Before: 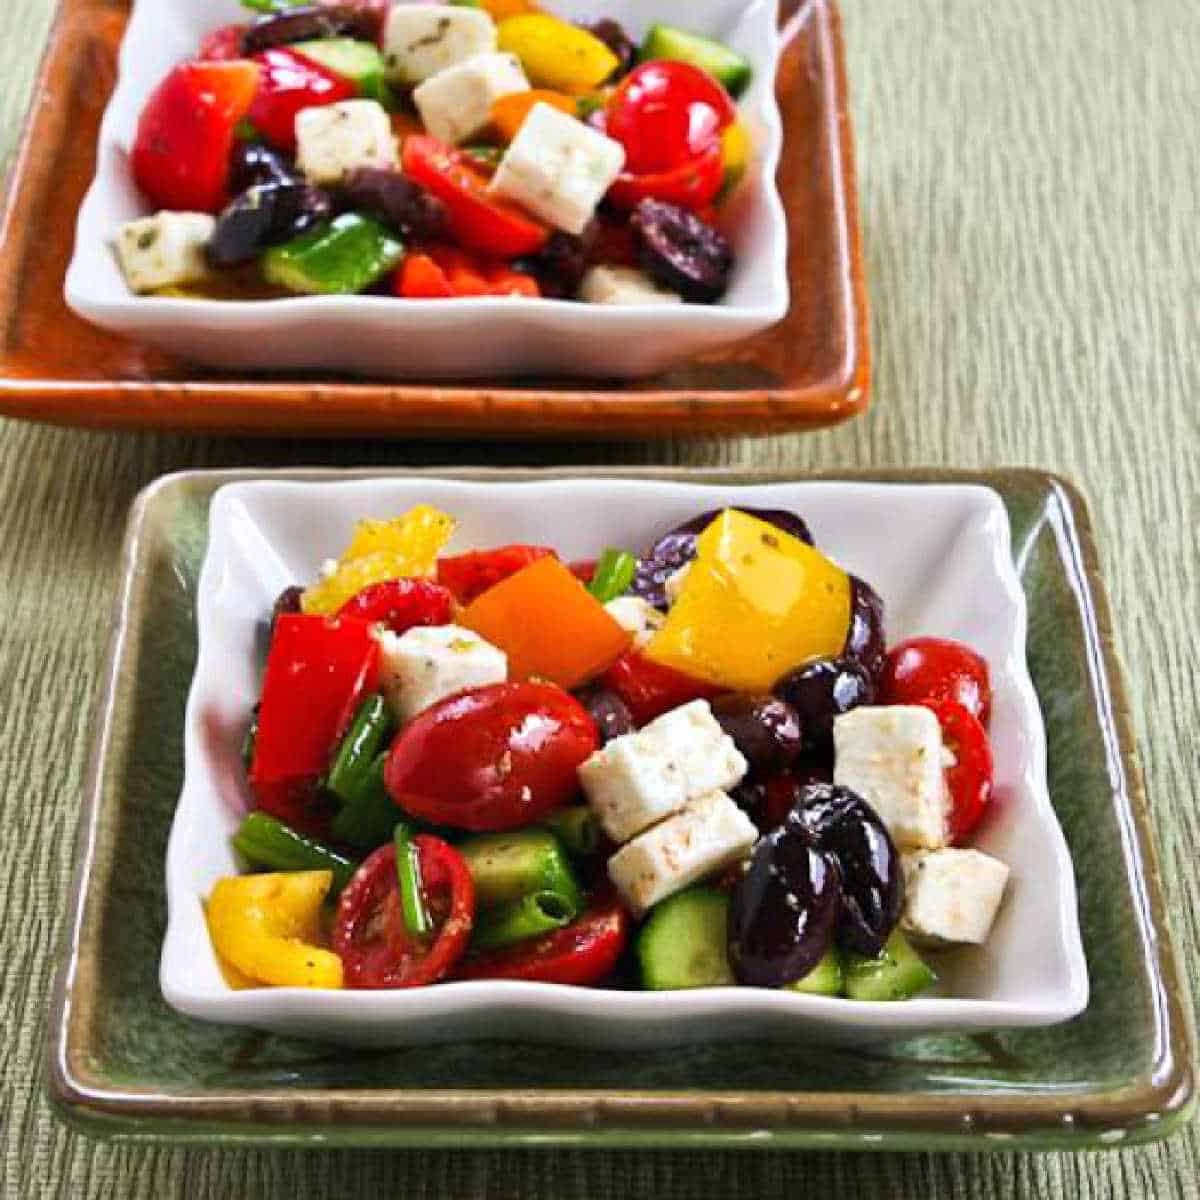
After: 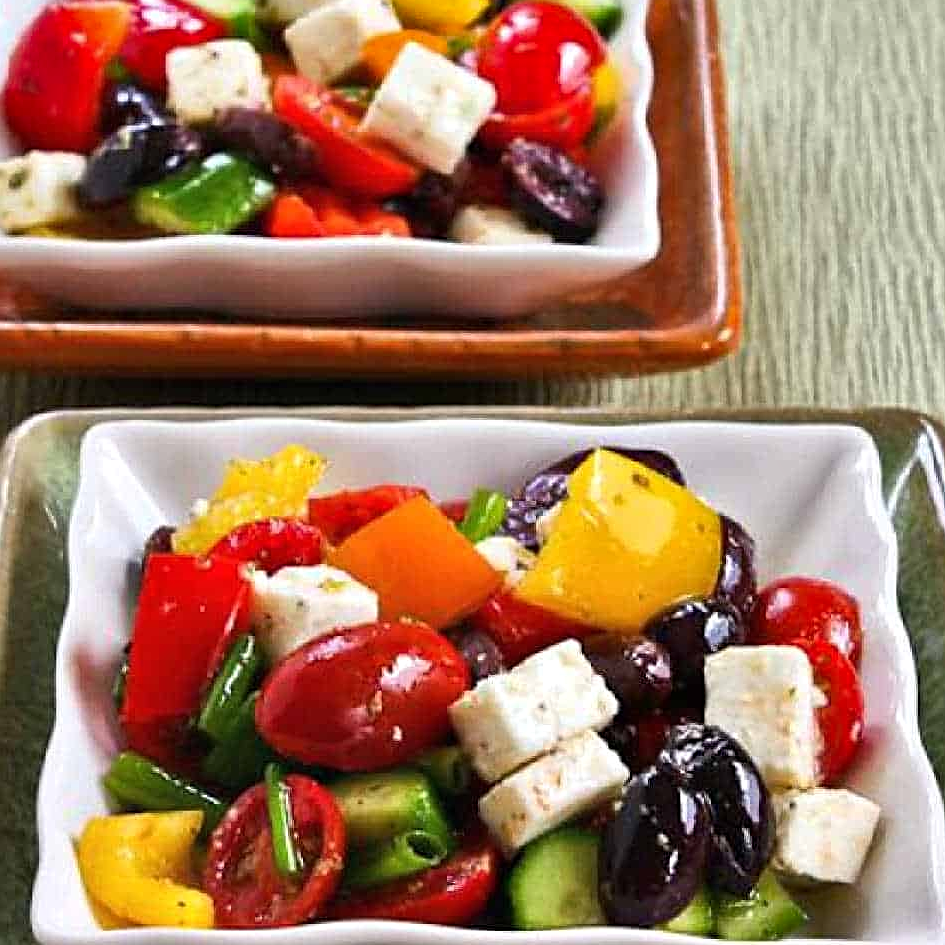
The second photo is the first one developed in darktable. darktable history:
crop and rotate: left 10.79%, top 5.046%, right 10.404%, bottom 16.164%
sharpen: on, module defaults
shadows and highlights: shadows 12.38, white point adjustment 1.23, soften with gaussian
